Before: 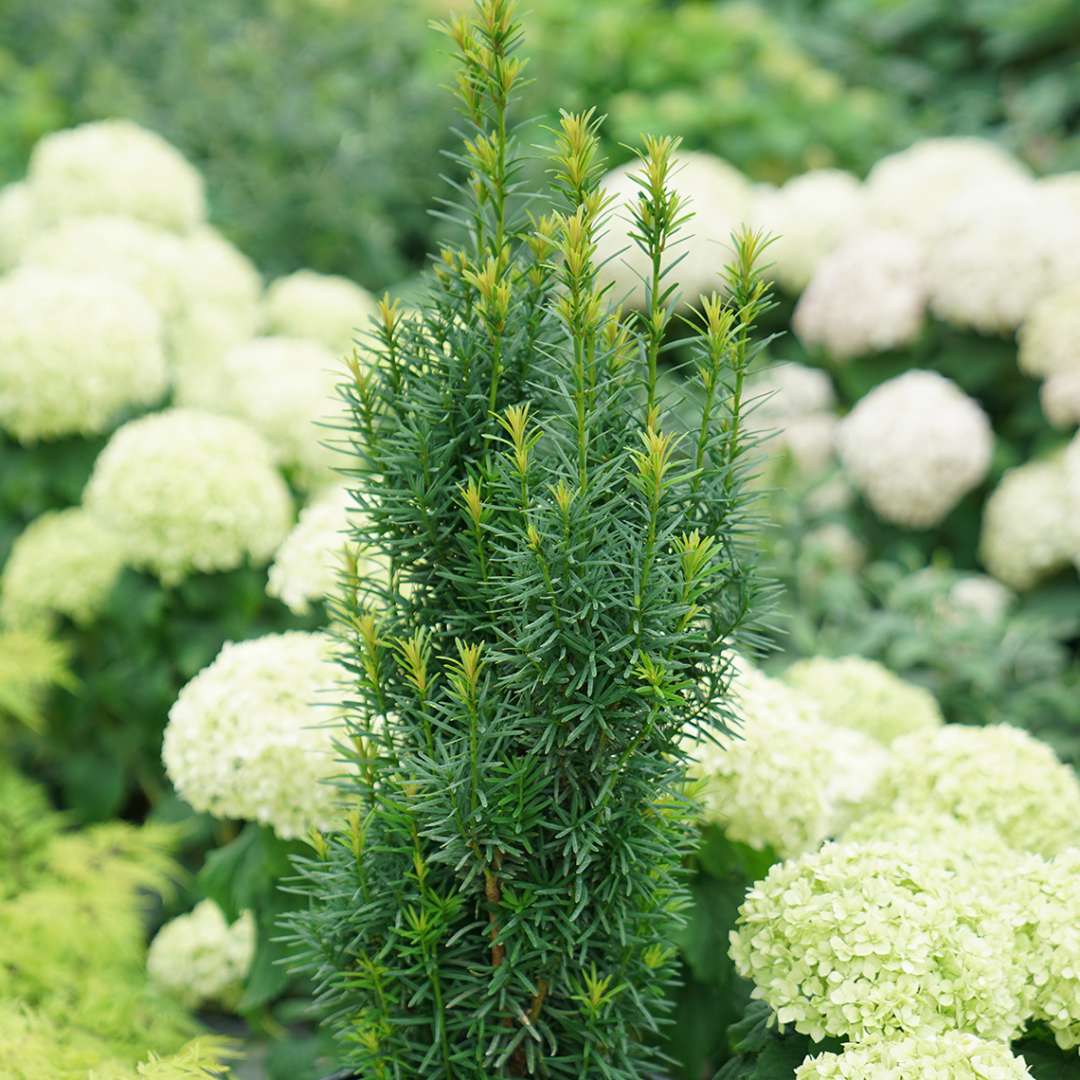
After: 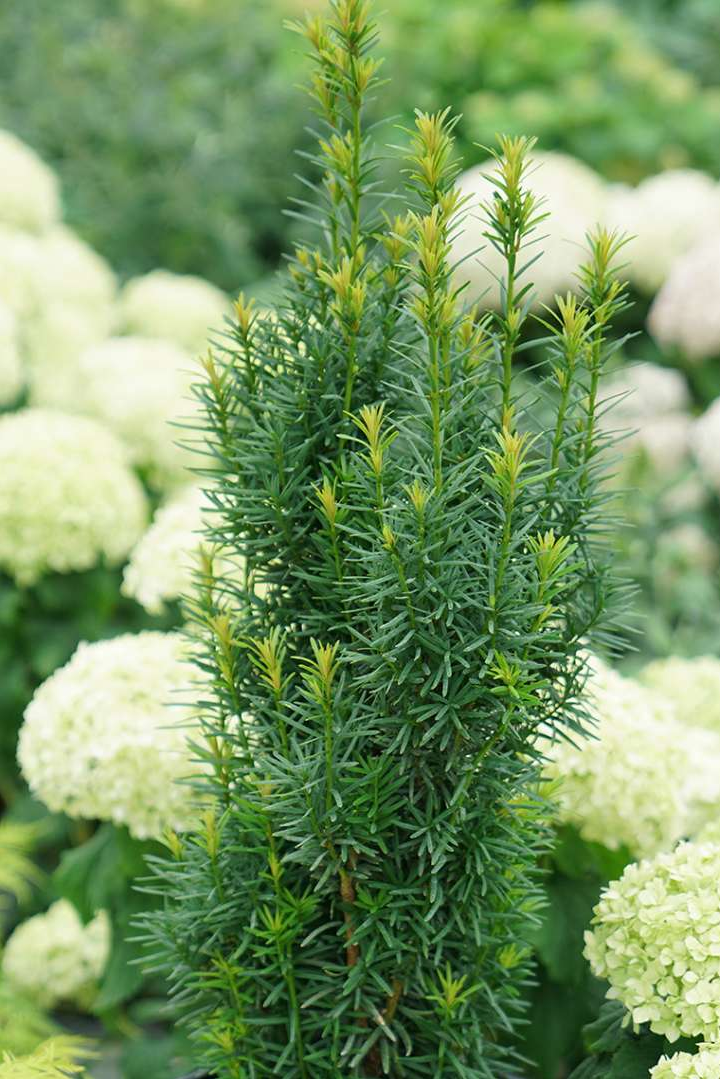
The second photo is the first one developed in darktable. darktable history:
crop and rotate: left 13.434%, right 19.871%
